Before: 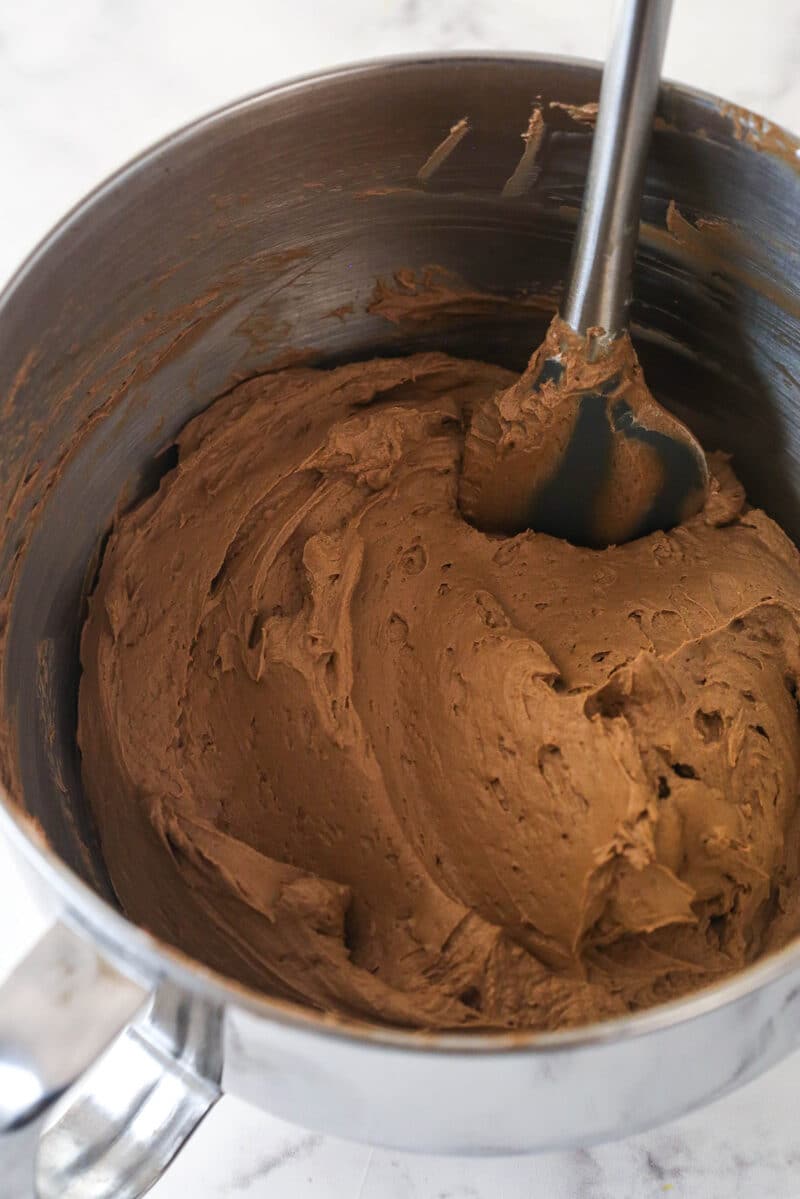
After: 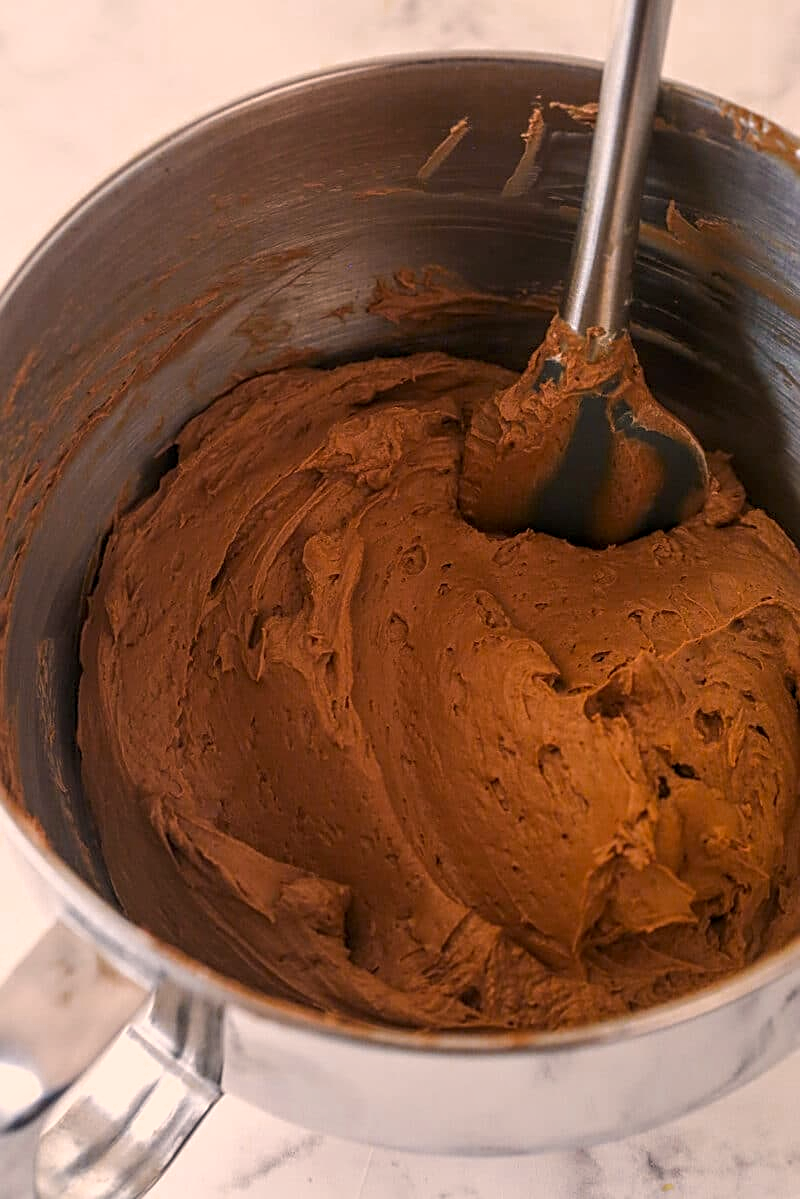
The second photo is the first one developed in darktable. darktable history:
white balance: red 1.127, blue 0.943
sharpen: on, module defaults
color zones: curves: ch0 [(0.11, 0.396) (0.195, 0.36) (0.25, 0.5) (0.303, 0.412) (0.357, 0.544) (0.75, 0.5) (0.967, 0.328)]; ch1 [(0, 0.468) (0.112, 0.512) (0.202, 0.6) (0.25, 0.5) (0.307, 0.352) (0.357, 0.544) (0.75, 0.5) (0.963, 0.524)]
exposure: compensate highlight preservation false
local contrast: on, module defaults
